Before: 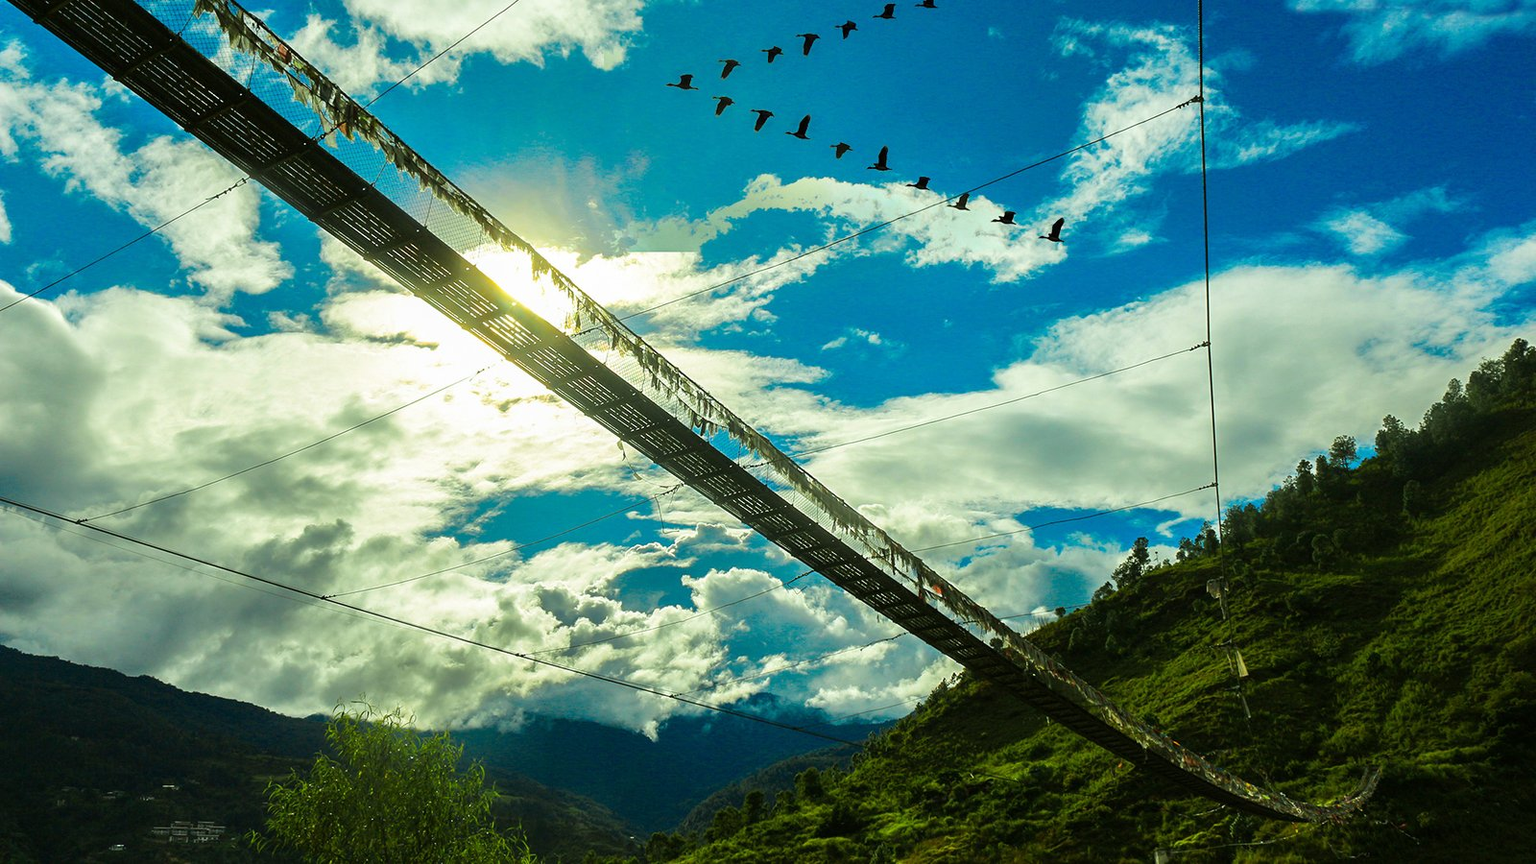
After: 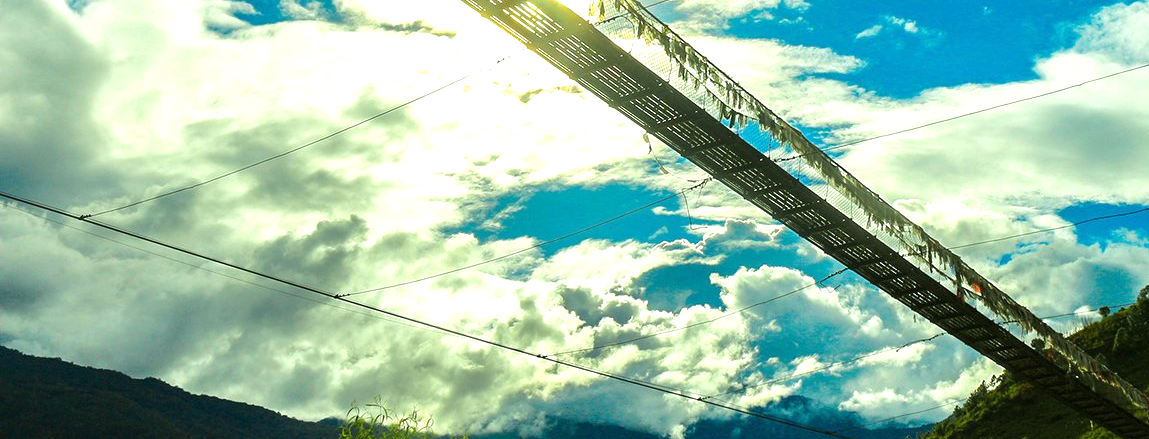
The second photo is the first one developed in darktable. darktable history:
exposure: exposure 0.507 EV, compensate exposure bias true, compensate highlight preservation false
tone equalizer: edges refinement/feathering 500, mask exposure compensation -1.57 EV, preserve details no
crop: top 36.302%, right 28.185%, bottom 14.81%
